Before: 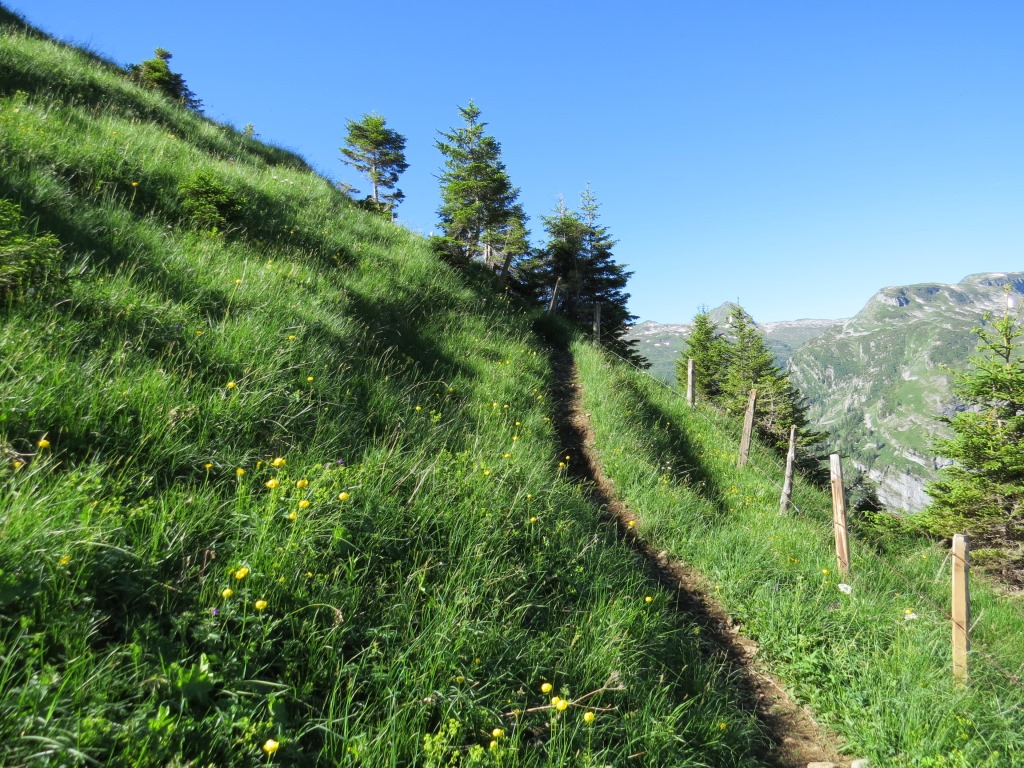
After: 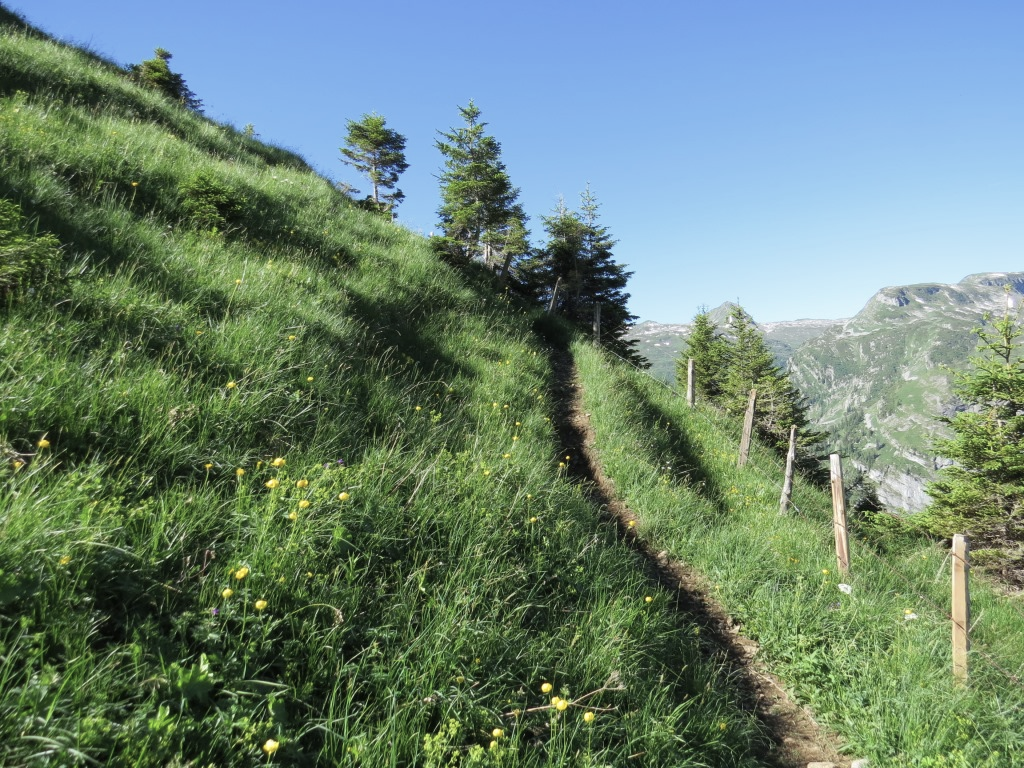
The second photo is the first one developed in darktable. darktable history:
color correction: highlights b* -0.032, saturation 0.765
